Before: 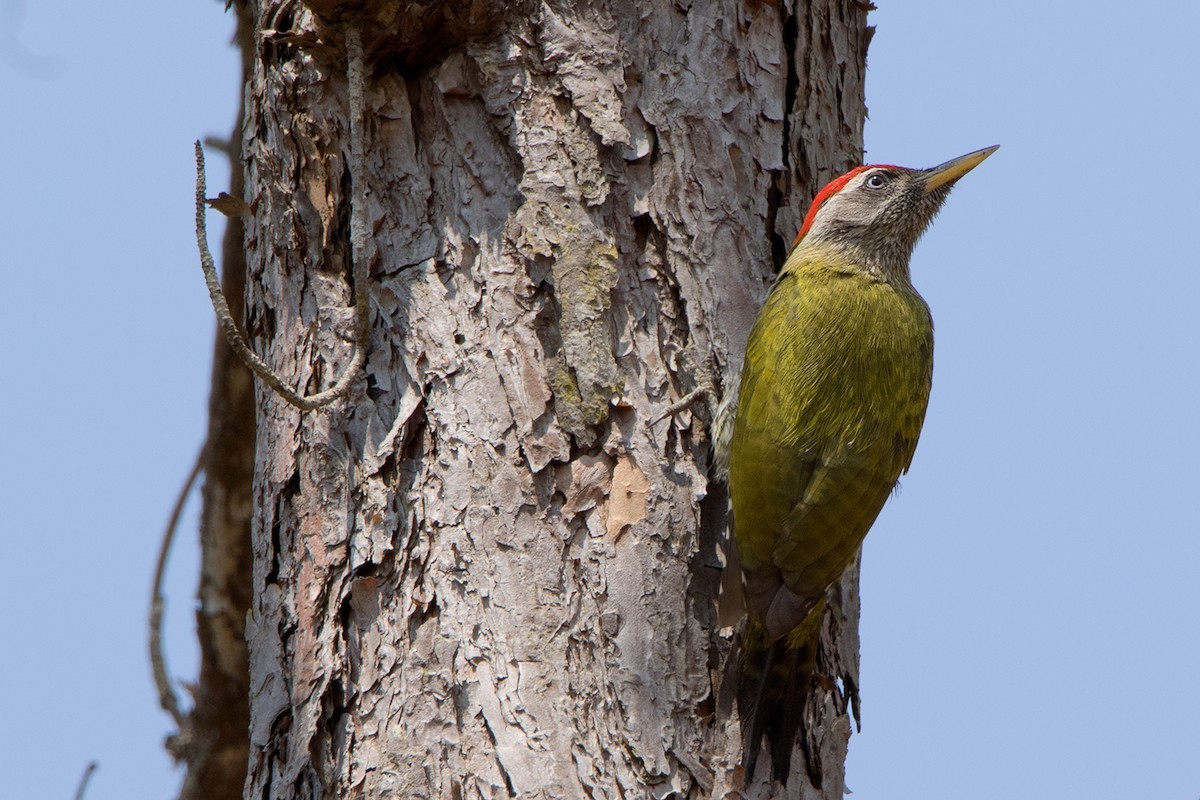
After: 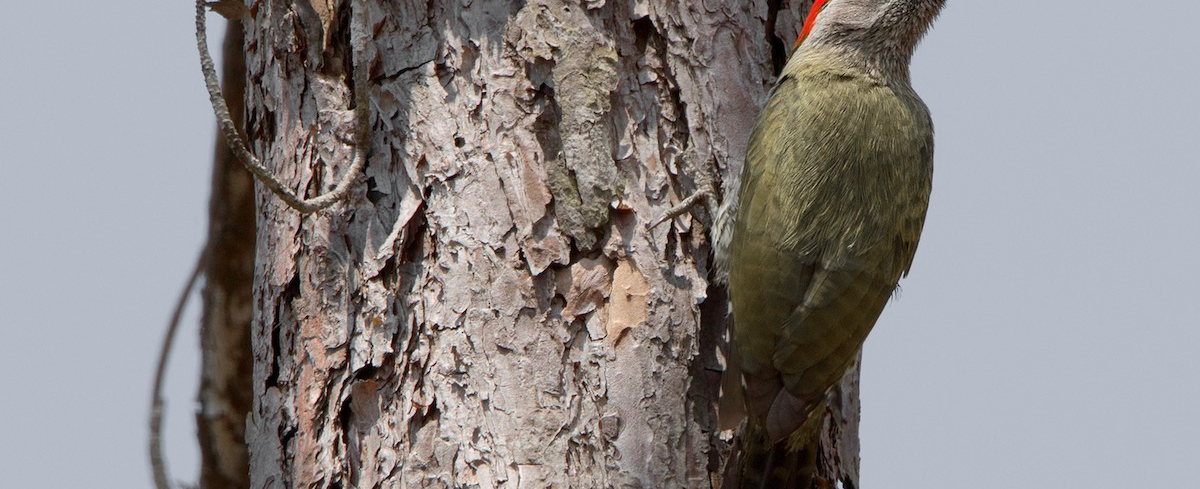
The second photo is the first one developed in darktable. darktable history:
crop and rotate: top 24.813%, bottom 14.027%
color zones: curves: ch1 [(0, 0.638) (0.193, 0.442) (0.286, 0.15) (0.429, 0.14) (0.571, 0.142) (0.714, 0.154) (0.857, 0.175) (1, 0.638)]
